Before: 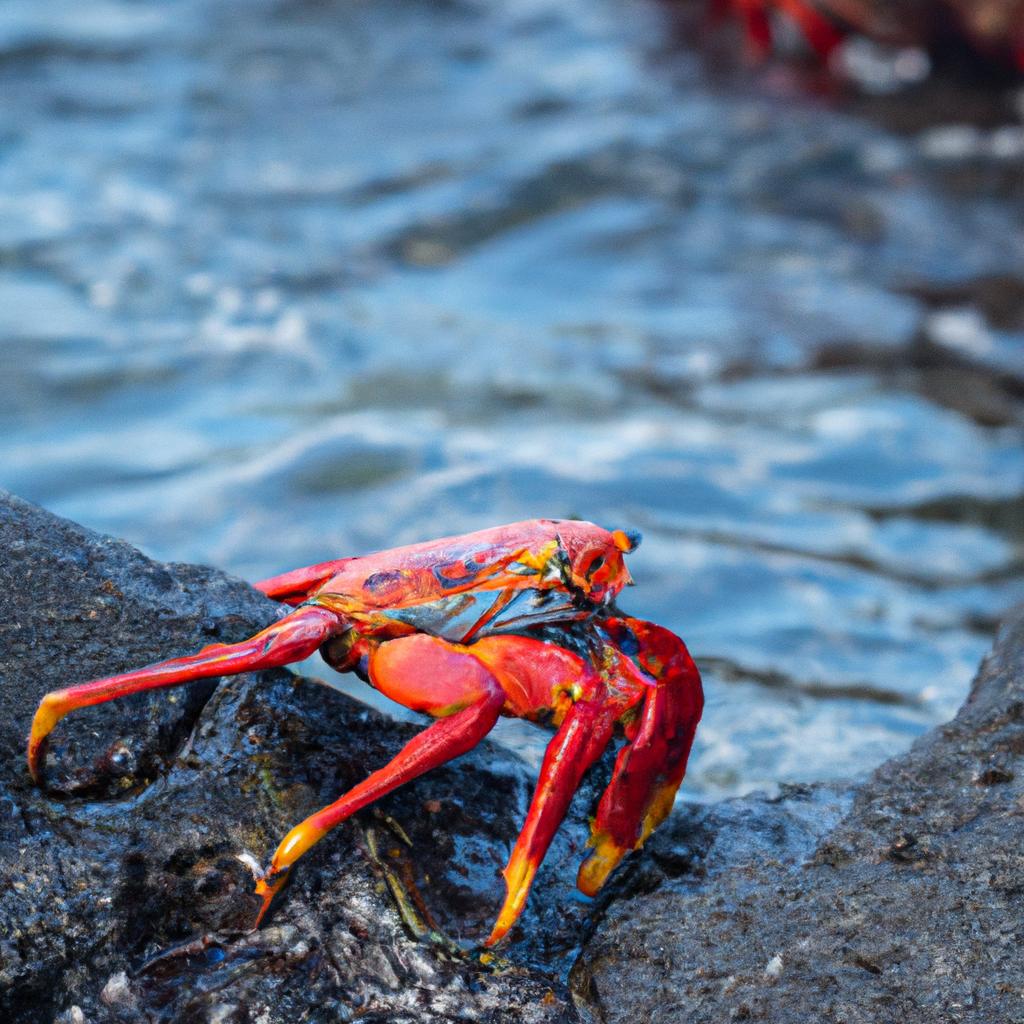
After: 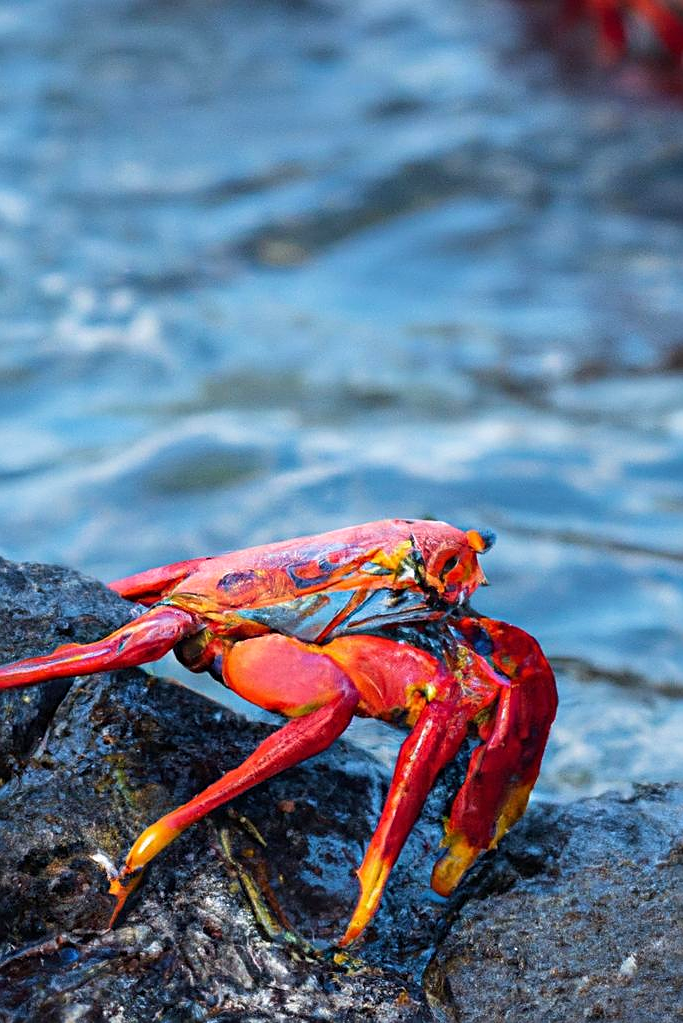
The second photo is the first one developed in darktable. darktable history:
sharpen: on, module defaults
crop and rotate: left 14.339%, right 18.959%
velvia: strength 21.09%
